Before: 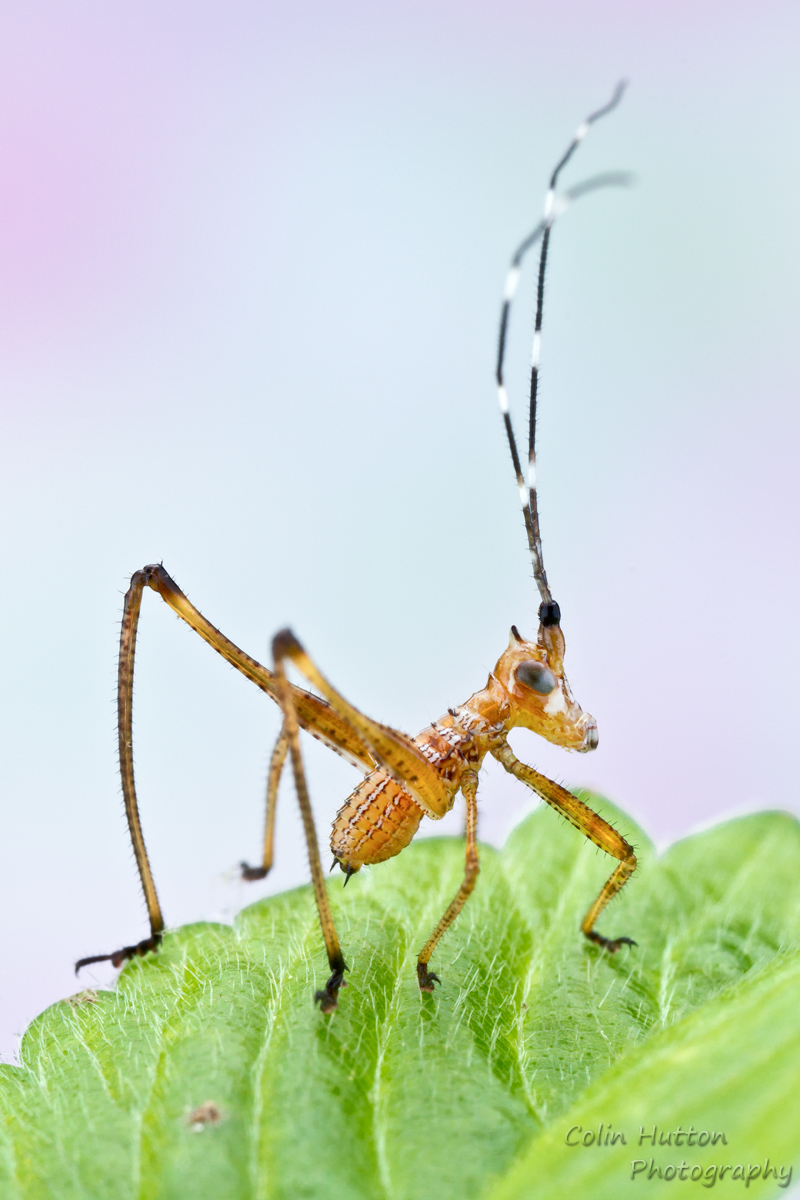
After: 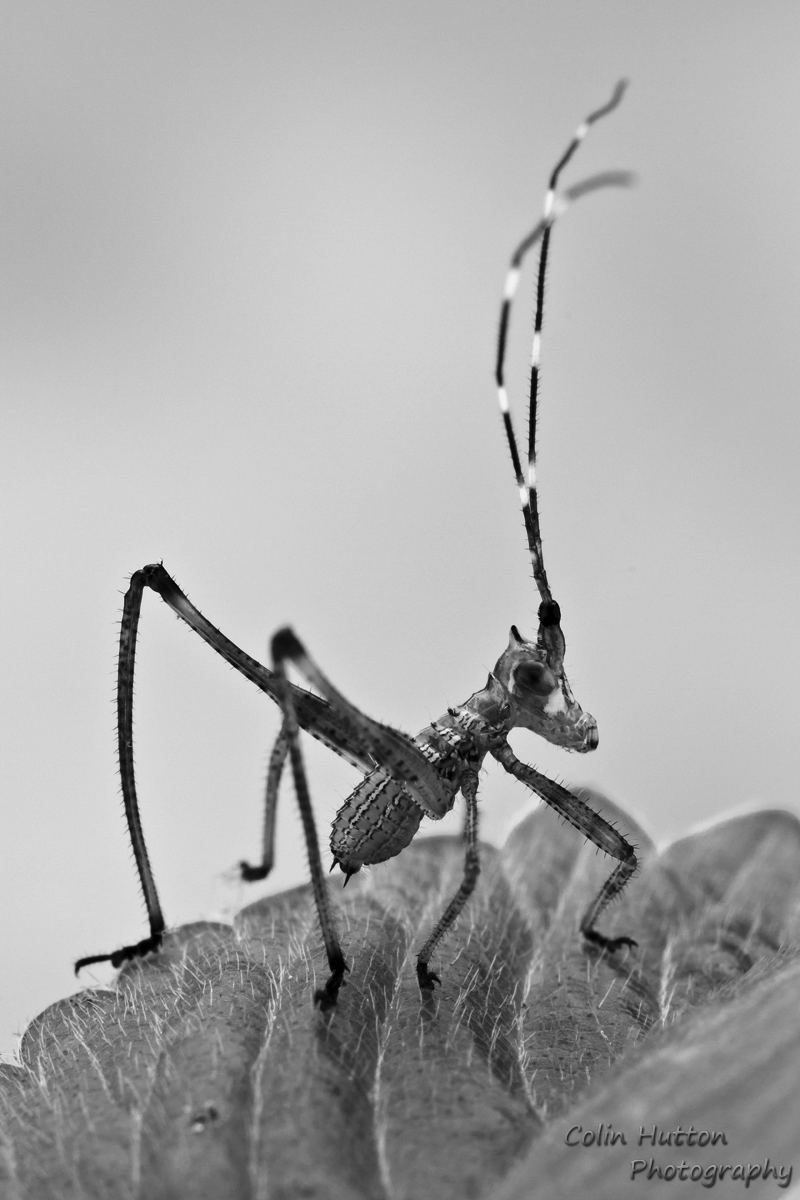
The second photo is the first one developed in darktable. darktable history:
contrast brightness saturation: brightness -0.524
color calibration: output gray [0.267, 0.423, 0.261, 0], x 0.37, y 0.382, temperature 4320.87 K
